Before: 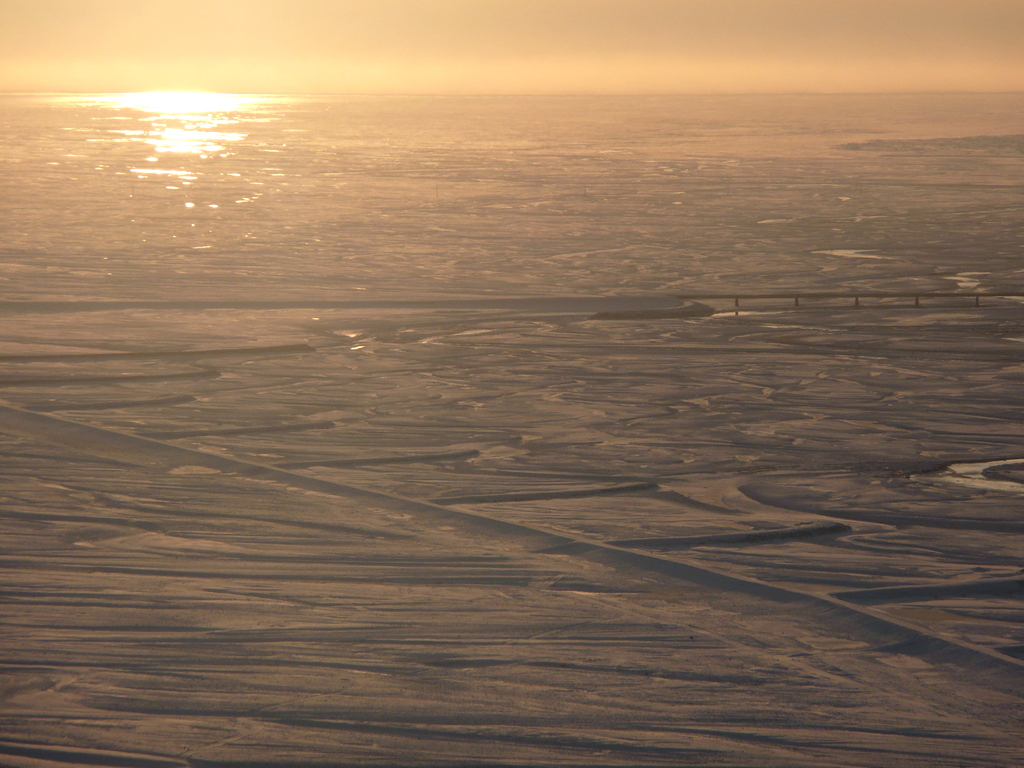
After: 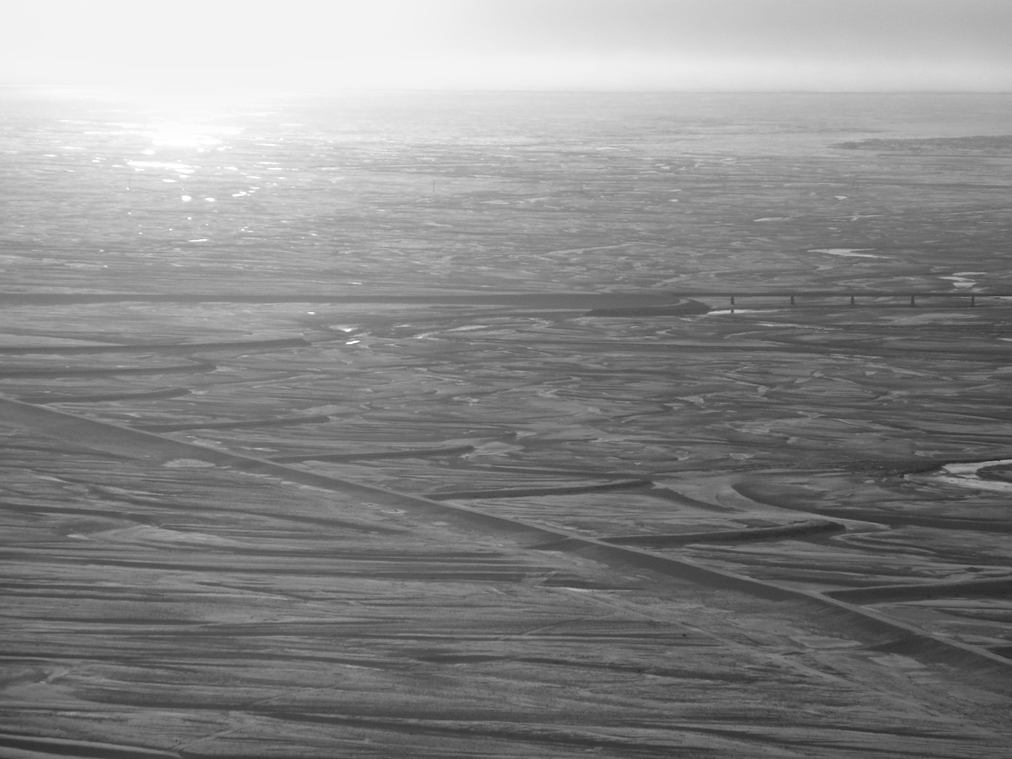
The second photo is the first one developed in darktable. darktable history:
crop and rotate: angle -0.5°
monochrome: on, module defaults
white balance: red 1.467, blue 0.684
bloom: size 9%, threshold 100%, strength 7%
